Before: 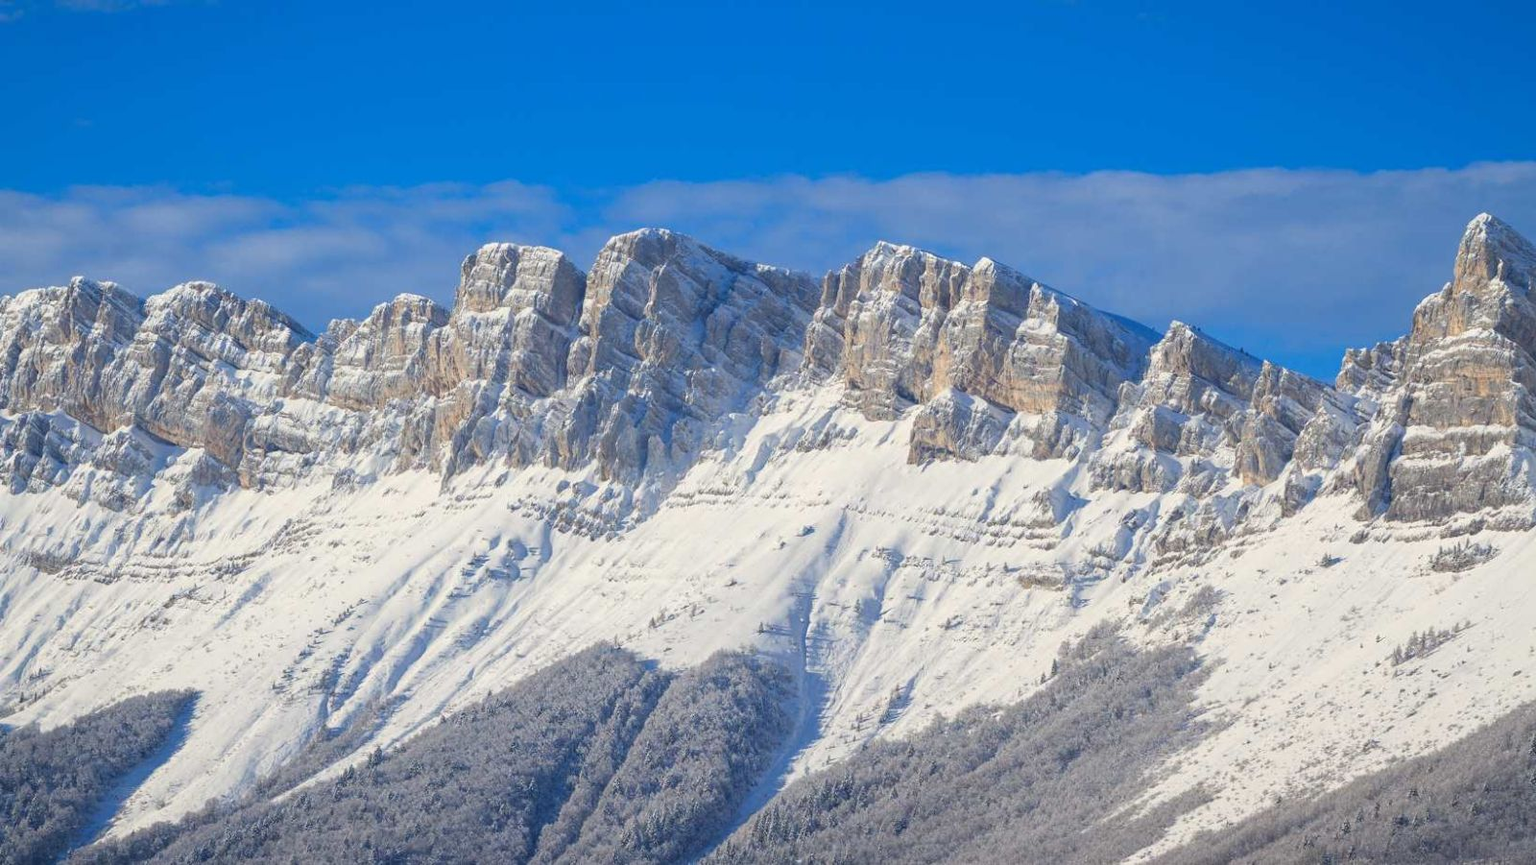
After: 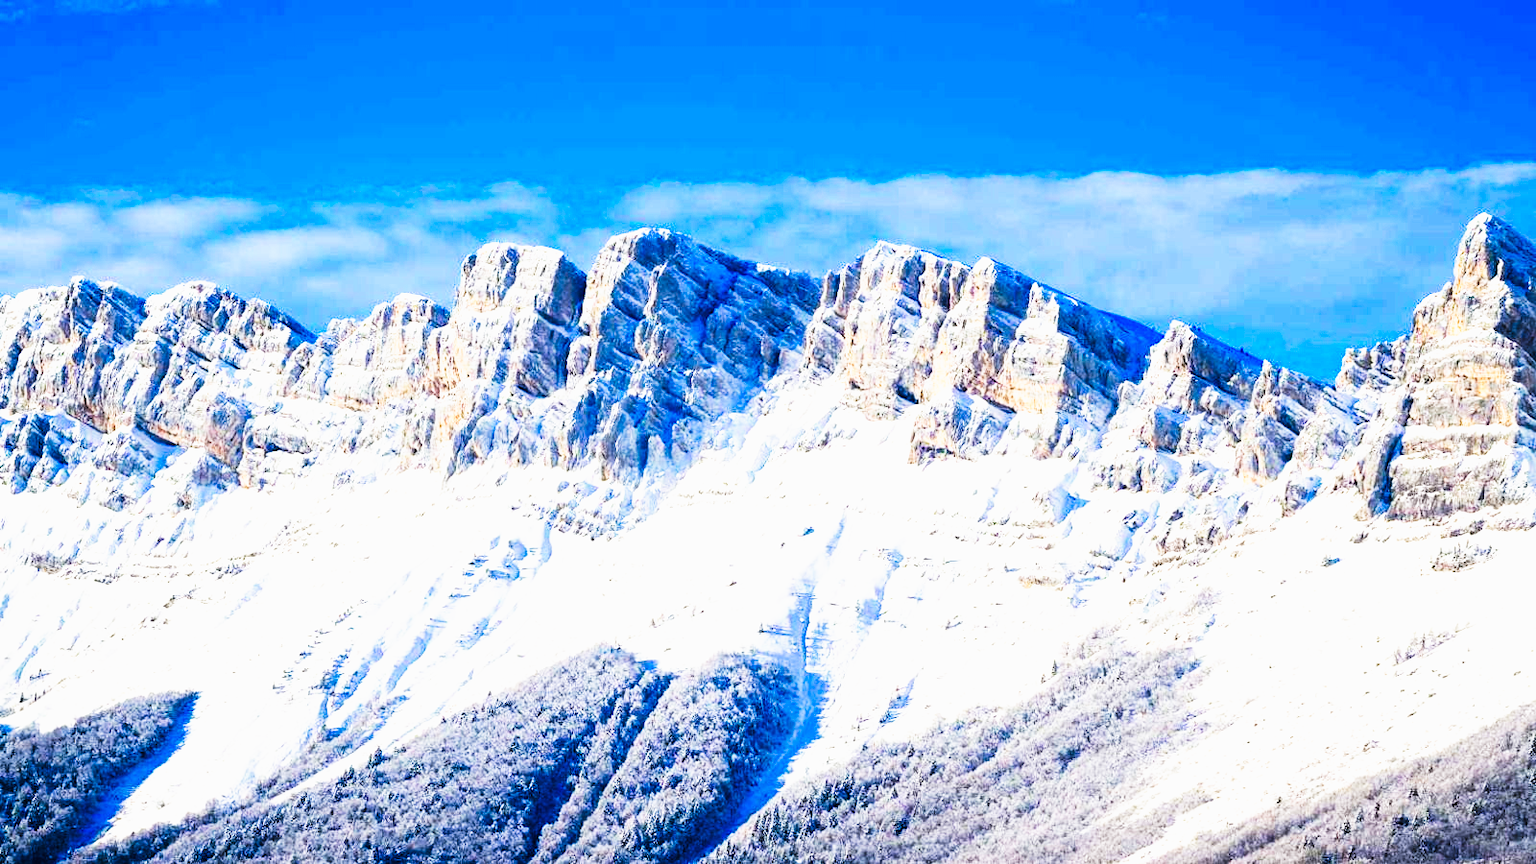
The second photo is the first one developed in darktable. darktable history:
filmic rgb: black relative exposure -7.65 EV, white relative exposure 4.56 EV, hardness 3.61
tone curve: curves: ch0 [(0, 0) (0.003, 0) (0.011, 0.001) (0.025, 0.003) (0.044, 0.003) (0.069, 0.006) (0.1, 0.009) (0.136, 0.014) (0.177, 0.029) (0.224, 0.061) (0.277, 0.127) (0.335, 0.218) (0.399, 0.38) (0.468, 0.588) (0.543, 0.809) (0.623, 0.947) (0.709, 0.987) (0.801, 0.99) (0.898, 0.99) (1, 1)], preserve colors none
